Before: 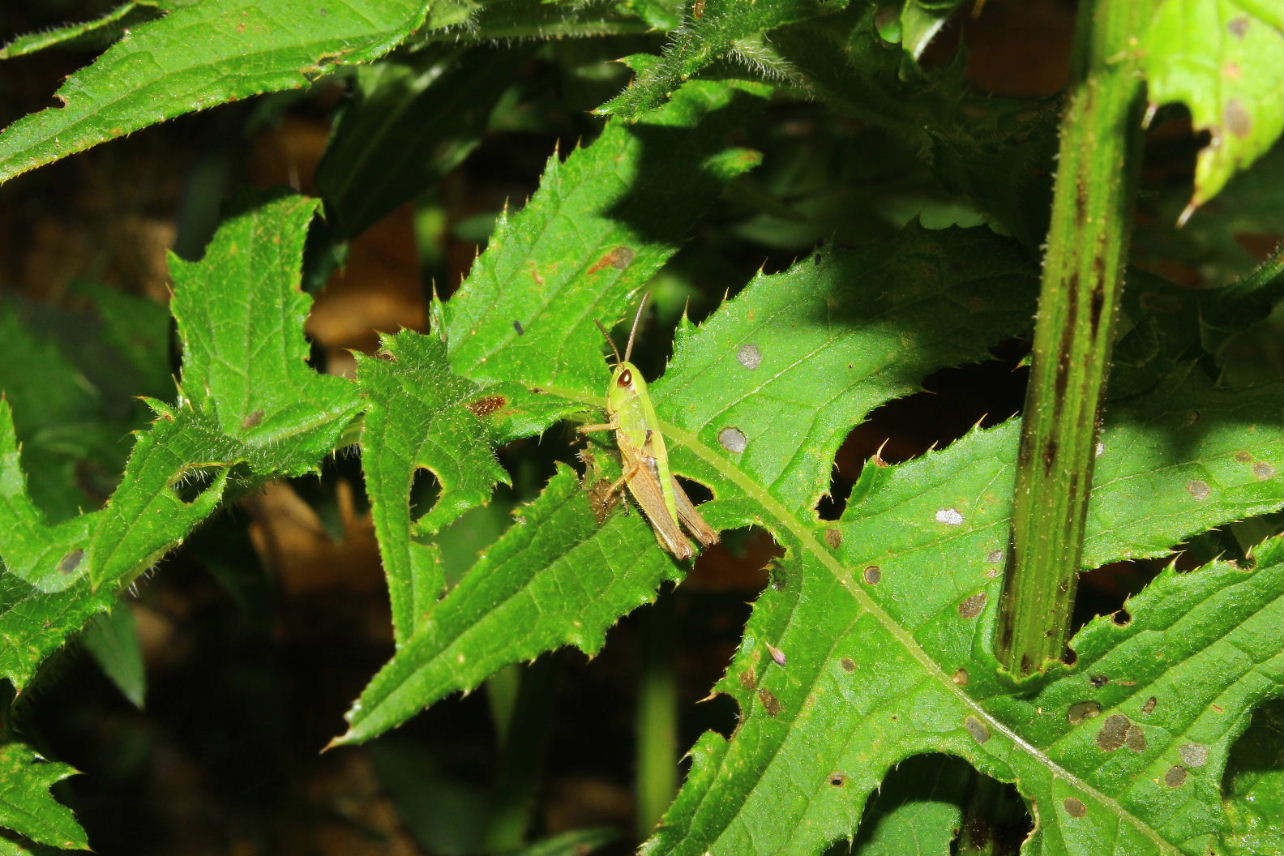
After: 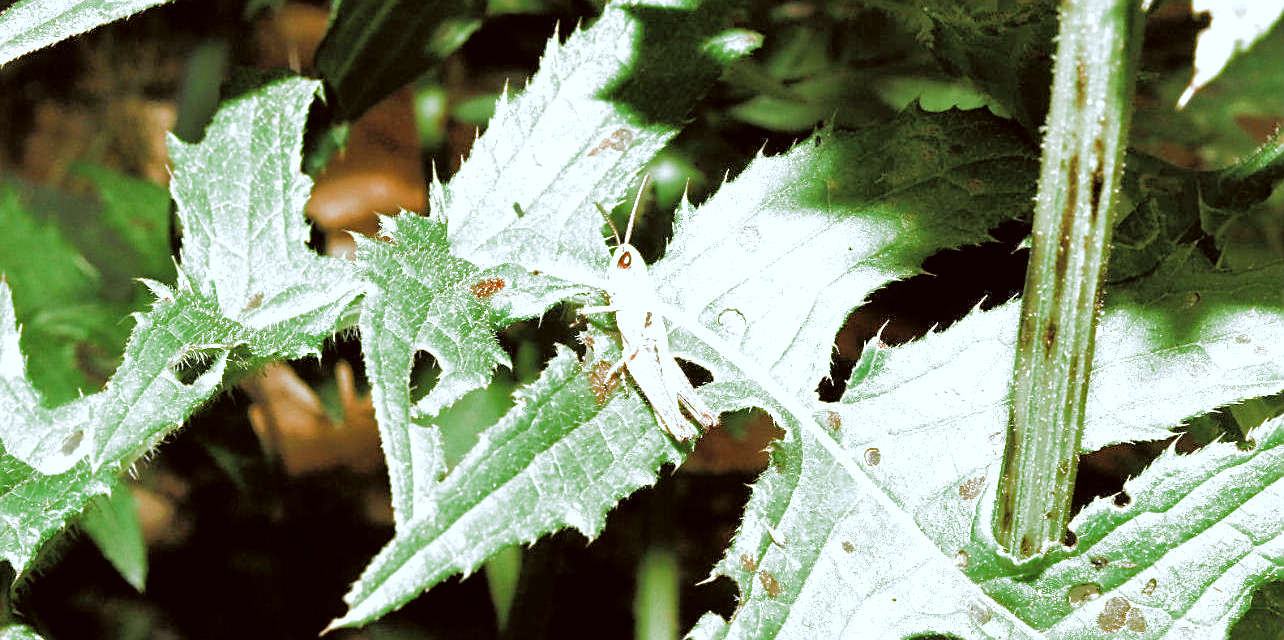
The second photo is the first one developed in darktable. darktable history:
filmic rgb: black relative exposure -4.92 EV, white relative exposure 2.83 EV, threshold 3.04 EV, hardness 3.72, add noise in highlights 0.001, preserve chrominance luminance Y, color science v3 (2019), use custom middle-gray values true, contrast in highlights soft, enable highlight reconstruction true
sharpen: on, module defaults
shadows and highlights: on, module defaults
exposure: black level correction 0, exposure 1.69 EV, compensate highlight preservation false
crop: top 13.871%, bottom 11.252%
color correction: highlights a* -3.02, highlights b* -6.21, shadows a* 3.07, shadows b* 5.79
